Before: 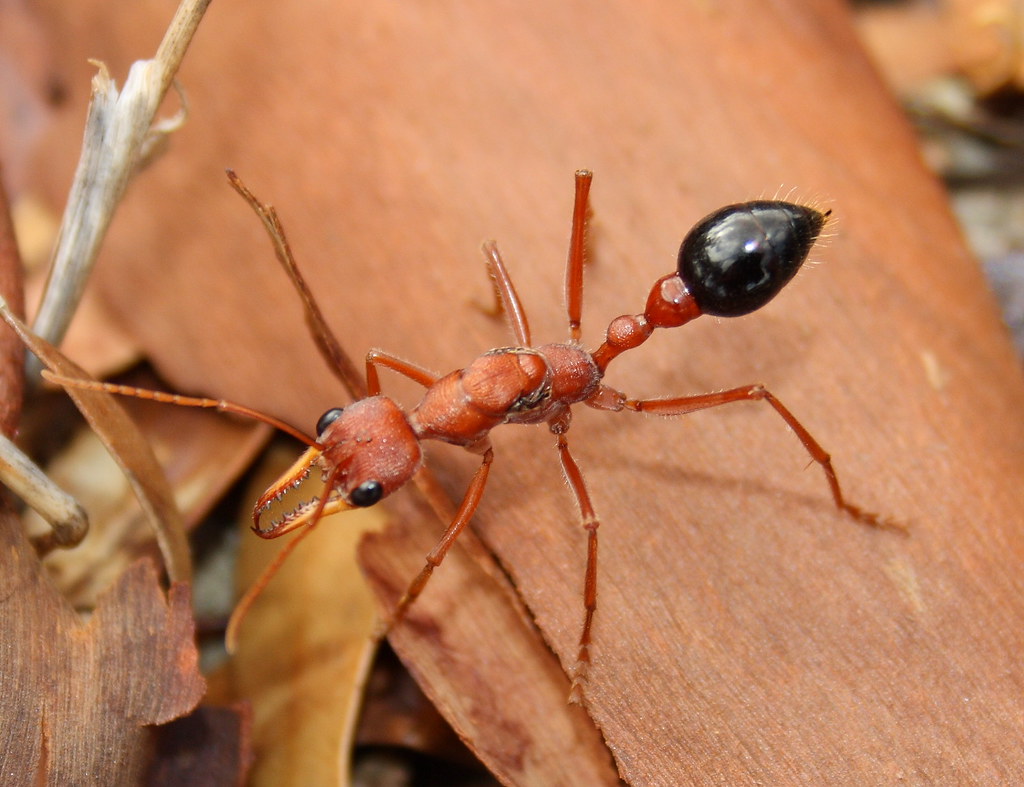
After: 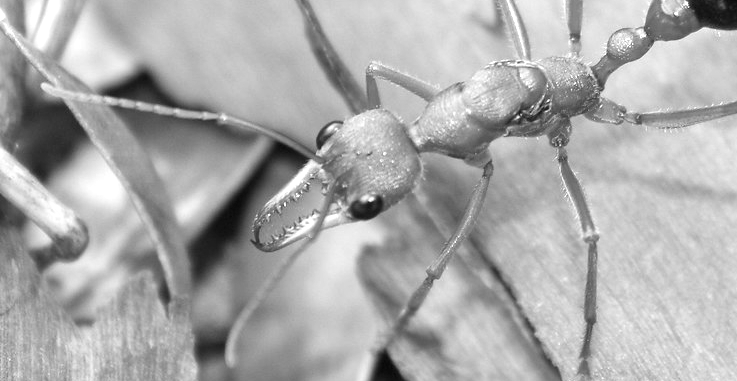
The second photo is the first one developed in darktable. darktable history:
crop: top 36.498%, right 27.964%, bottom 14.995%
exposure: black level correction 0, exposure 1 EV, compensate exposure bias true, compensate highlight preservation false
color correction: highlights a* -1.43, highlights b* 10.12, shadows a* 0.395, shadows b* 19.35
monochrome: on, module defaults
